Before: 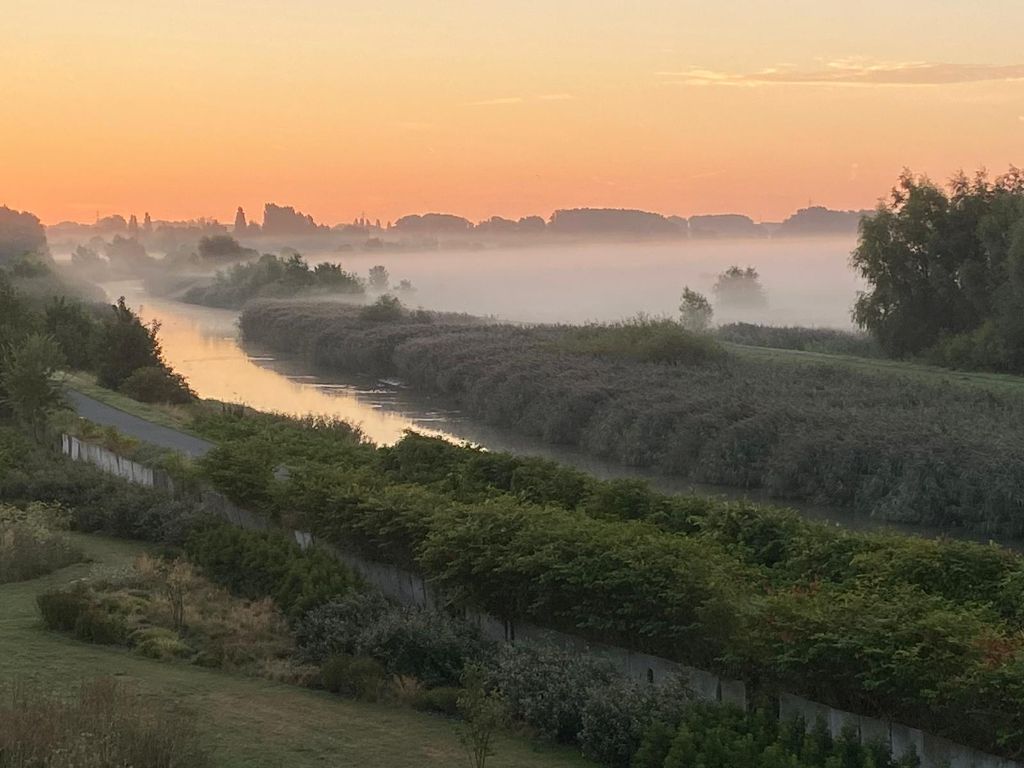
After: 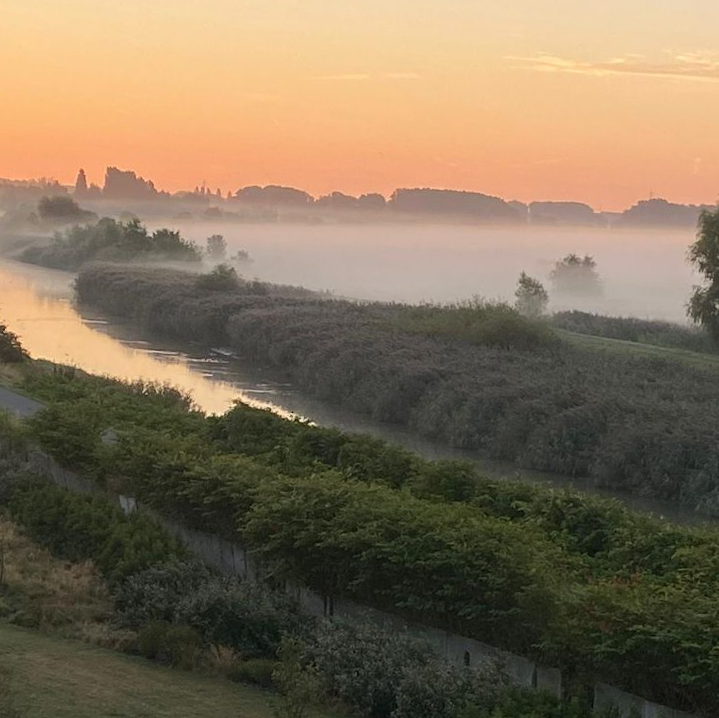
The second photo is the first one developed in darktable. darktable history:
crop and rotate: angle -3°, left 14.113%, top 0.023%, right 10.849%, bottom 0.087%
